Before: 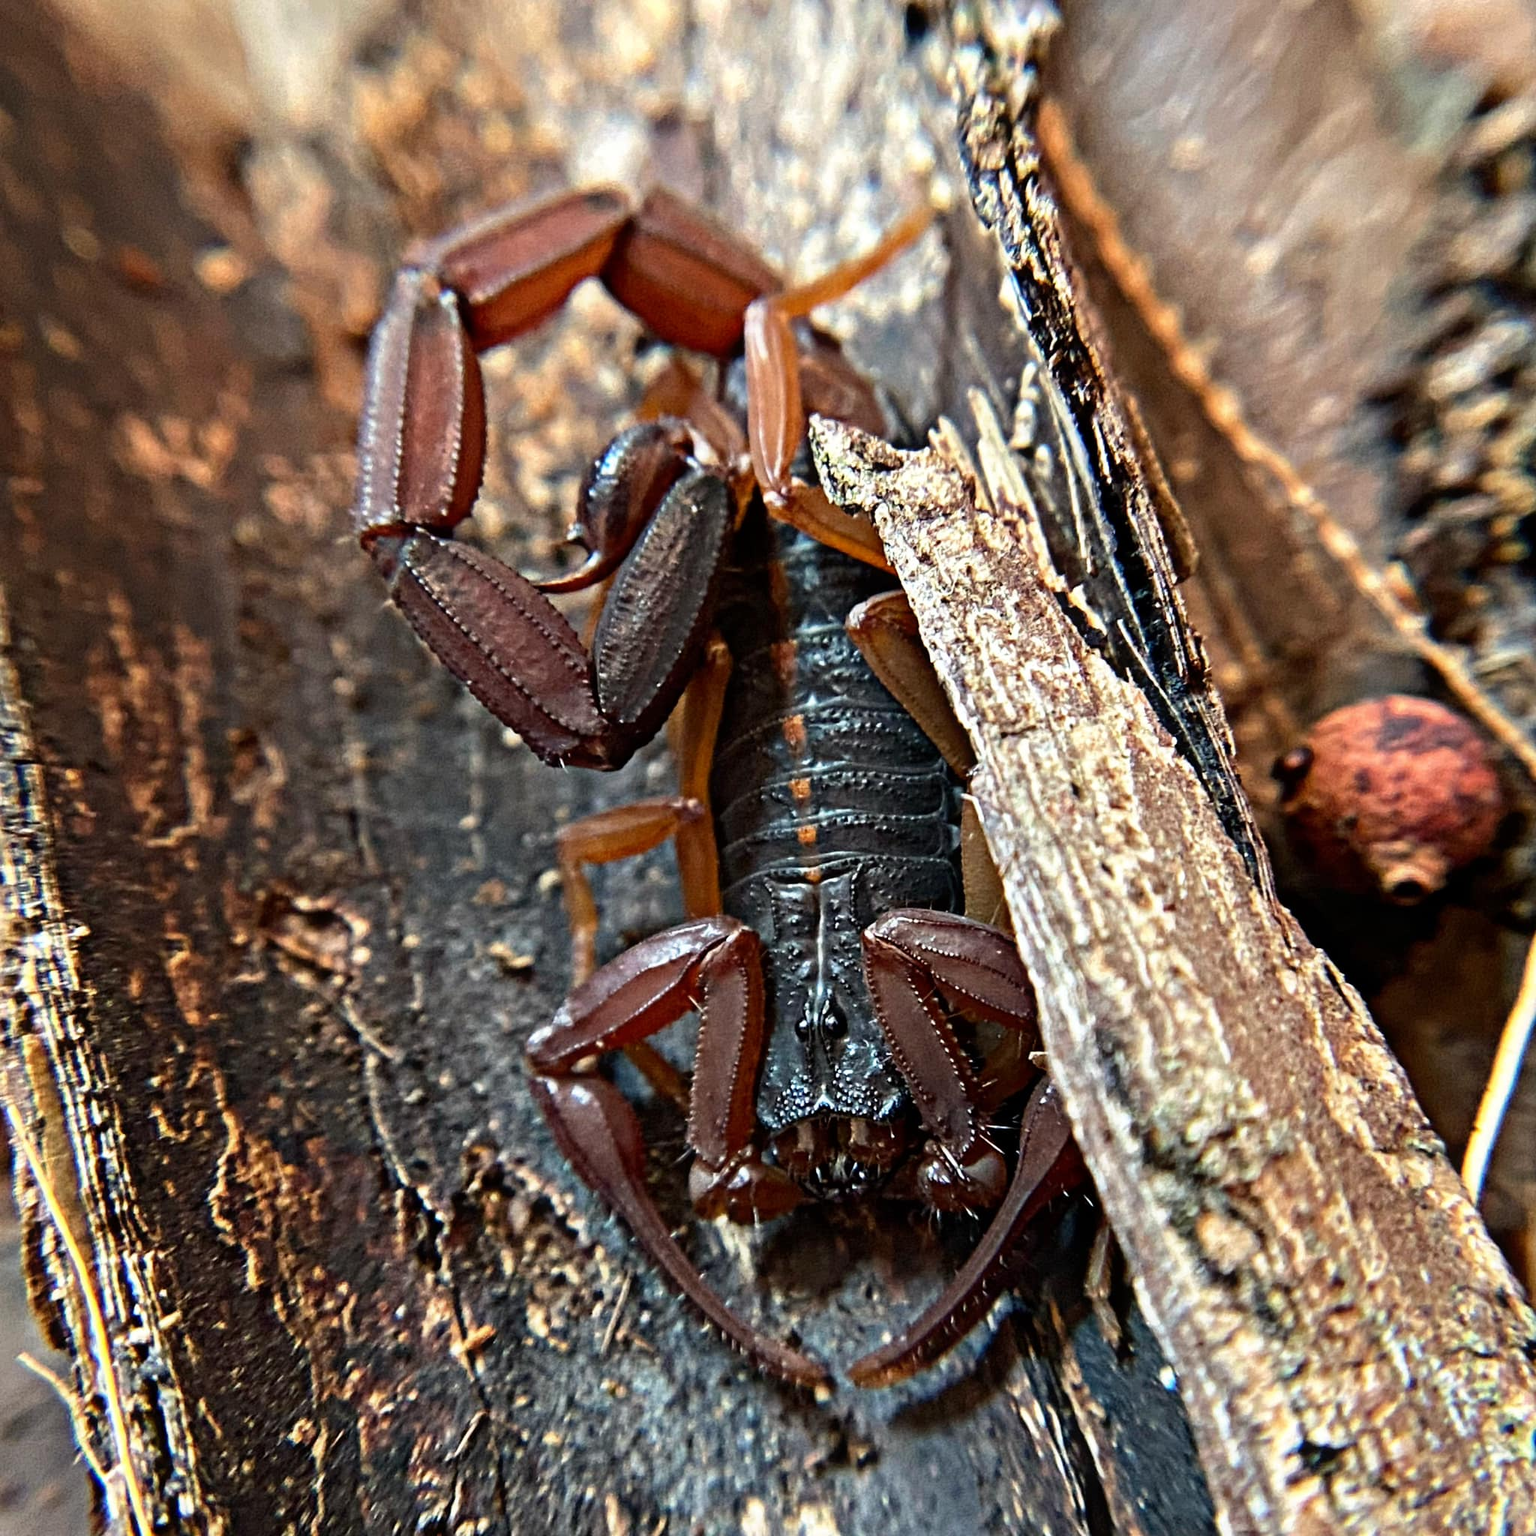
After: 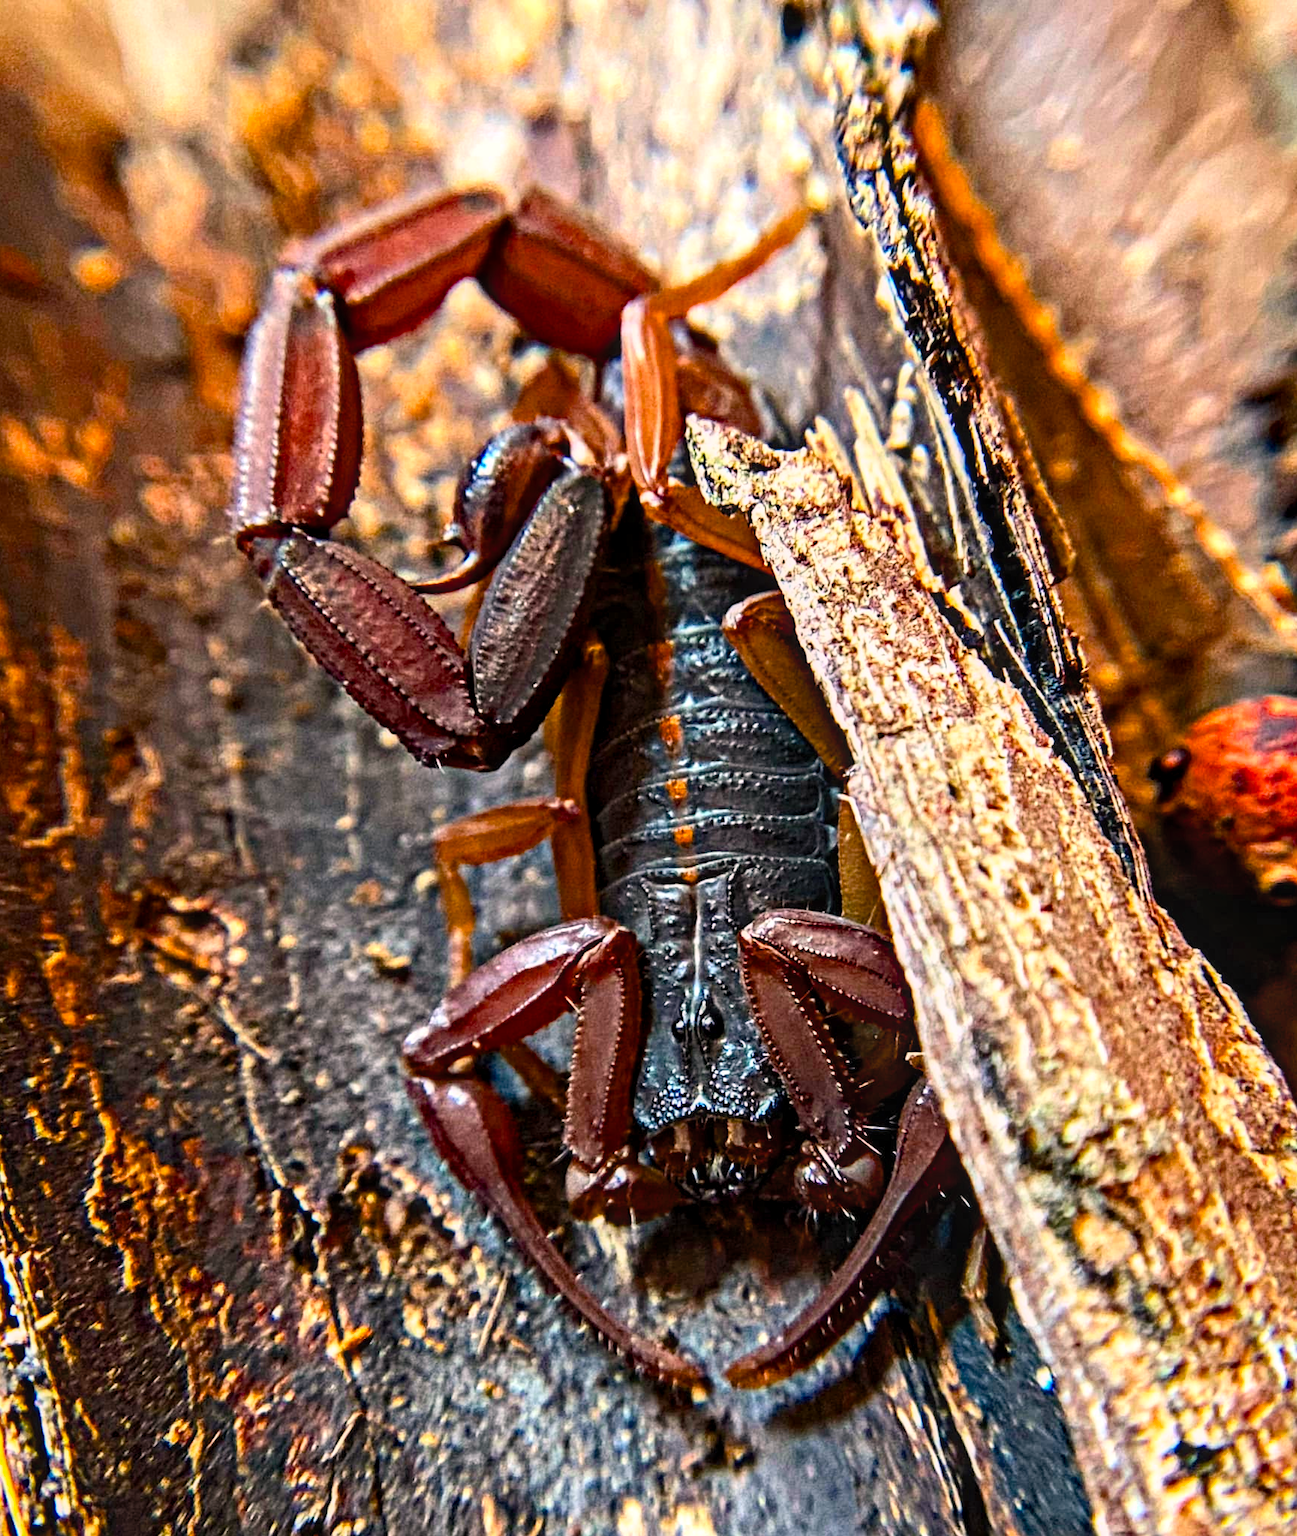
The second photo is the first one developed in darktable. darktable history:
color balance rgb: perceptual saturation grading › global saturation 30.41%, global vibrance 7.046%, saturation formula JzAzBz (2021)
crop: left 8.061%, right 7.491%
color correction: highlights a* 7.87, highlights b* 3.75
contrast brightness saturation: contrast 0.204, brightness 0.165, saturation 0.223
local contrast: on, module defaults
